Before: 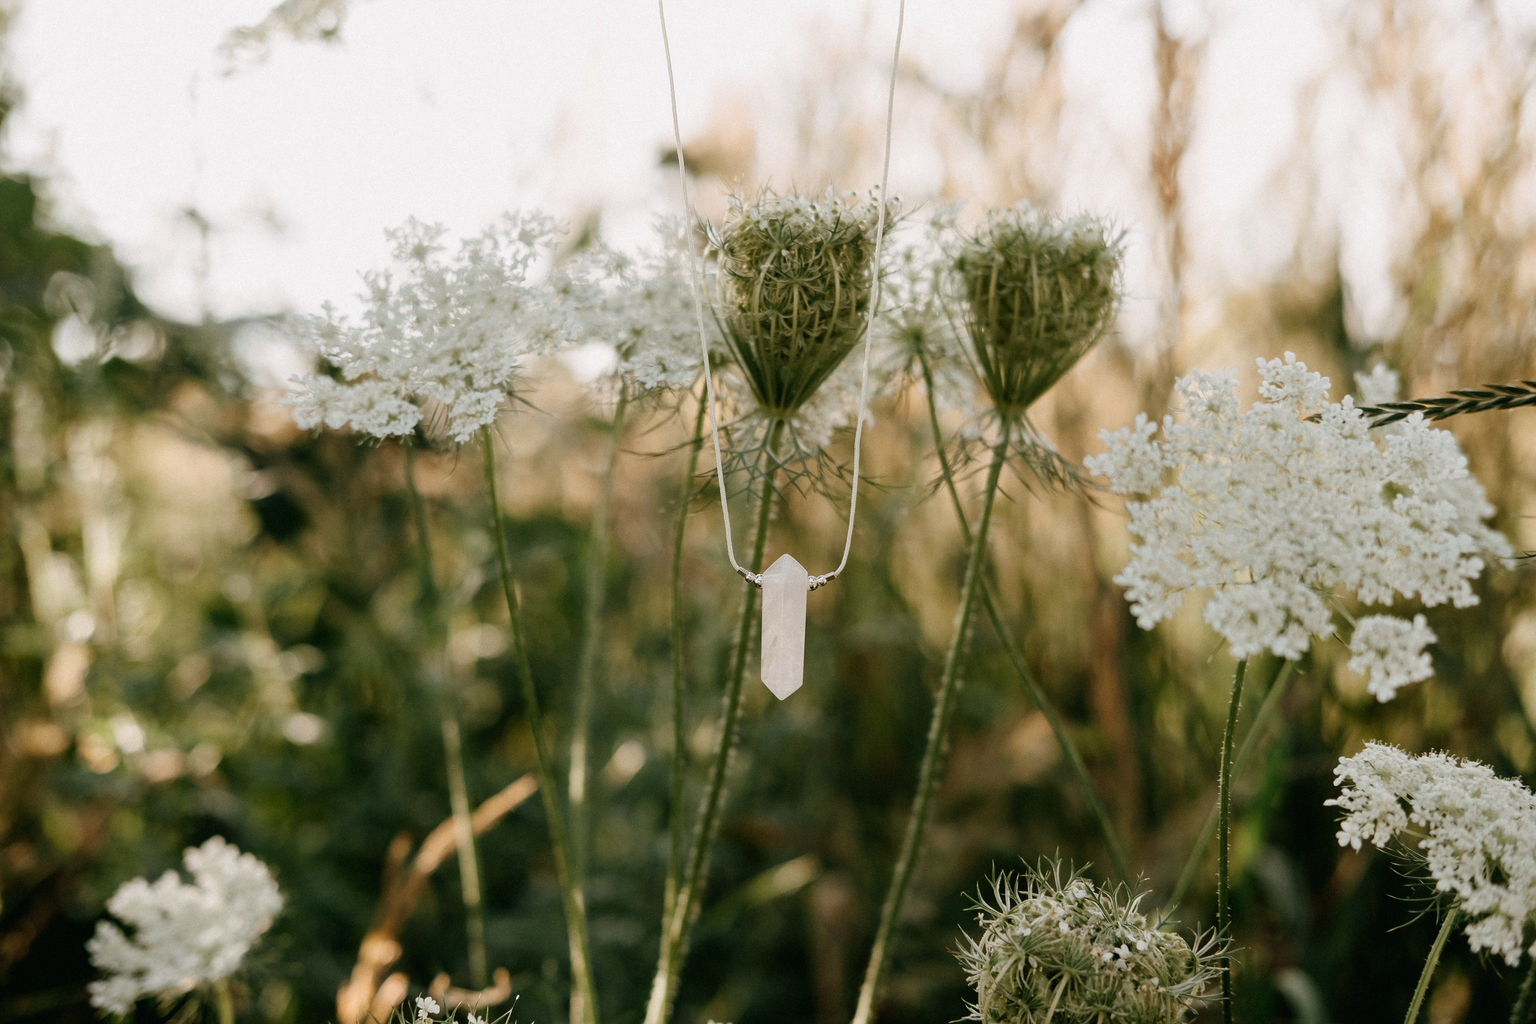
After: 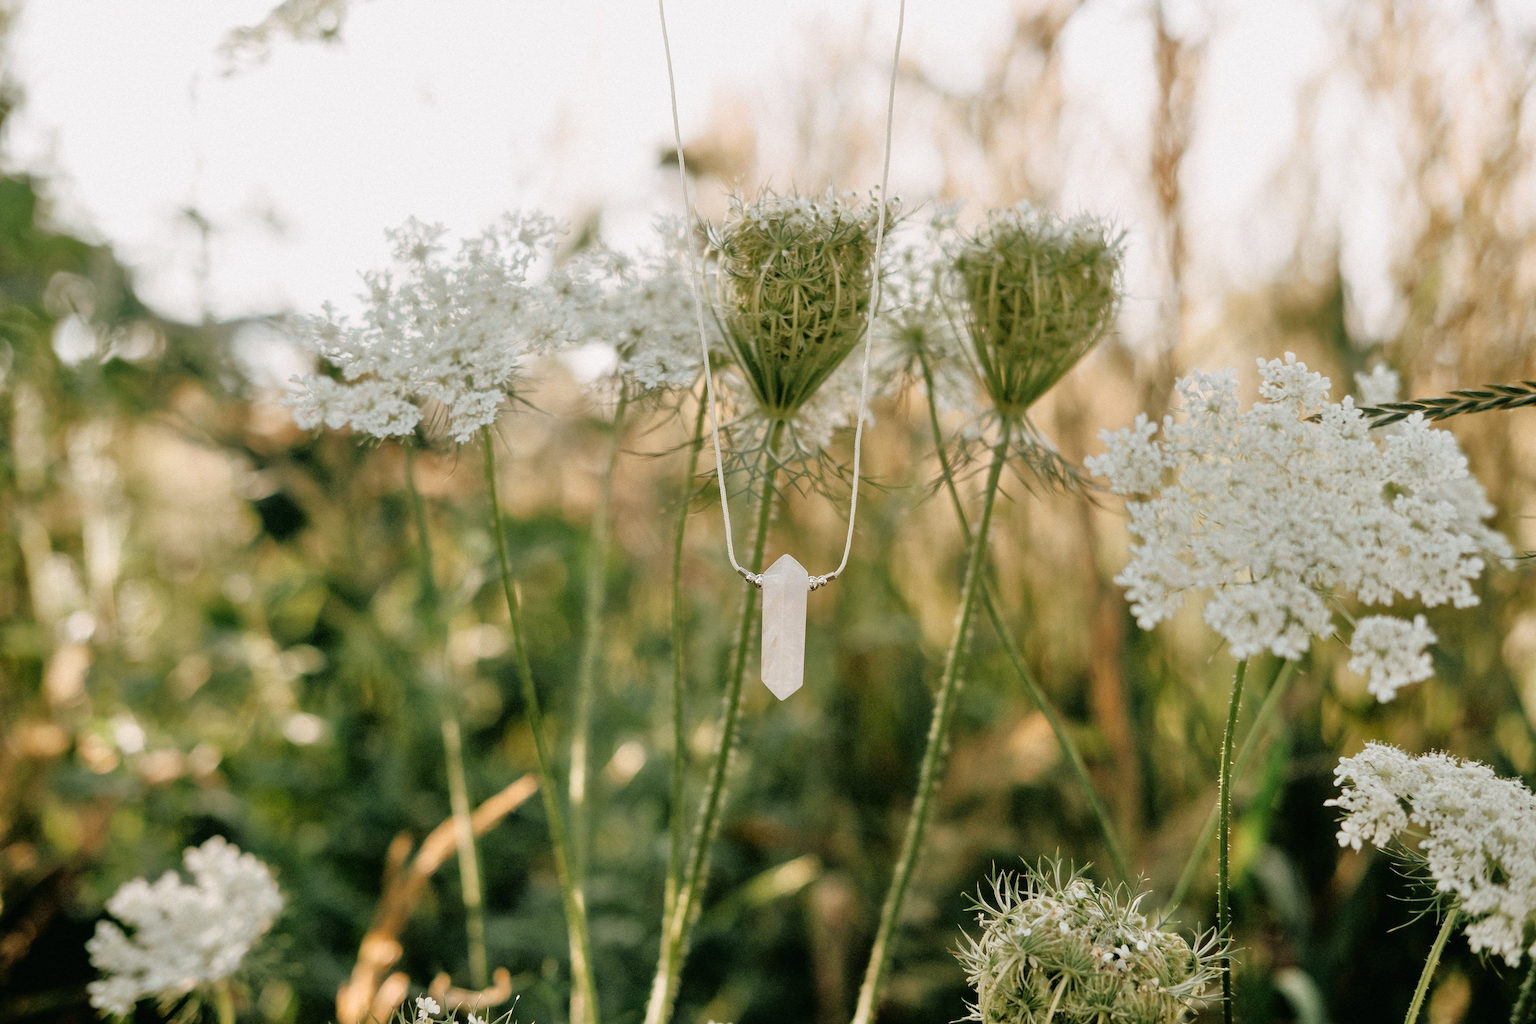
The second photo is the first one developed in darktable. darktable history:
tone equalizer: -7 EV 0.141 EV, -6 EV 0.573 EV, -5 EV 1.14 EV, -4 EV 1.3 EV, -3 EV 1.15 EV, -2 EV 0.6 EV, -1 EV 0.156 EV
